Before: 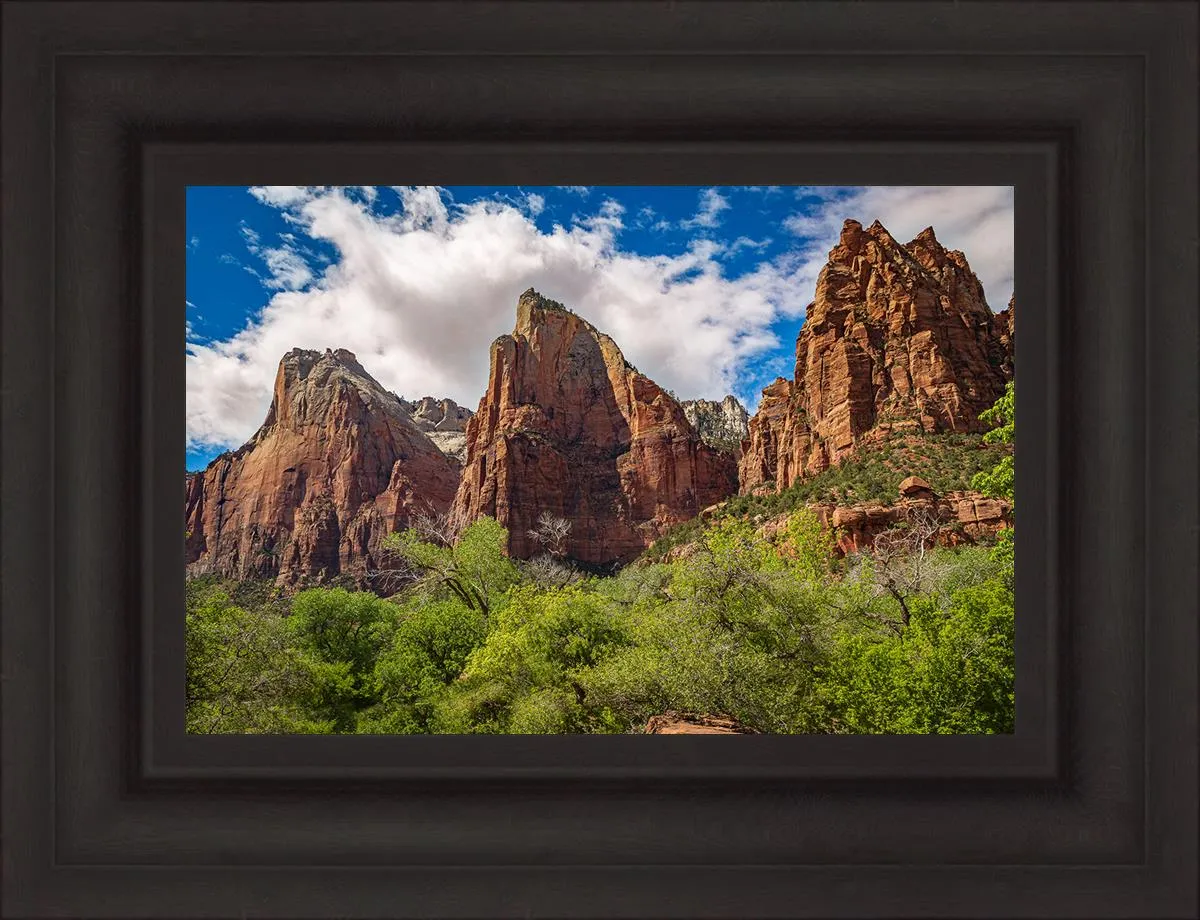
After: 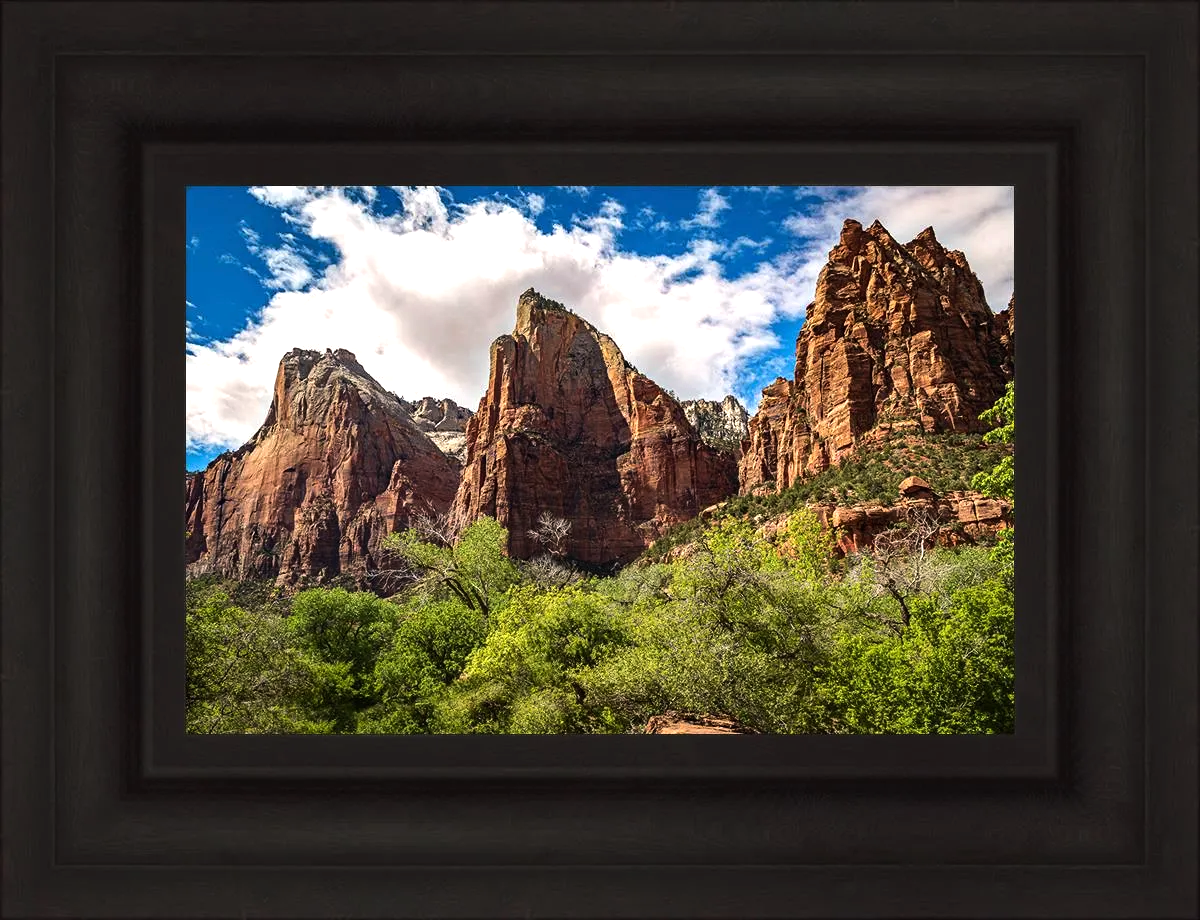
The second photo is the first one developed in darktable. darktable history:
white balance: red 1.009, blue 0.985
tone equalizer: -8 EV -0.75 EV, -7 EV -0.7 EV, -6 EV -0.6 EV, -5 EV -0.4 EV, -3 EV 0.4 EV, -2 EV 0.6 EV, -1 EV 0.7 EV, +0 EV 0.75 EV, edges refinement/feathering 500, mask exposure compensation -1.57 EV, preserve details no
